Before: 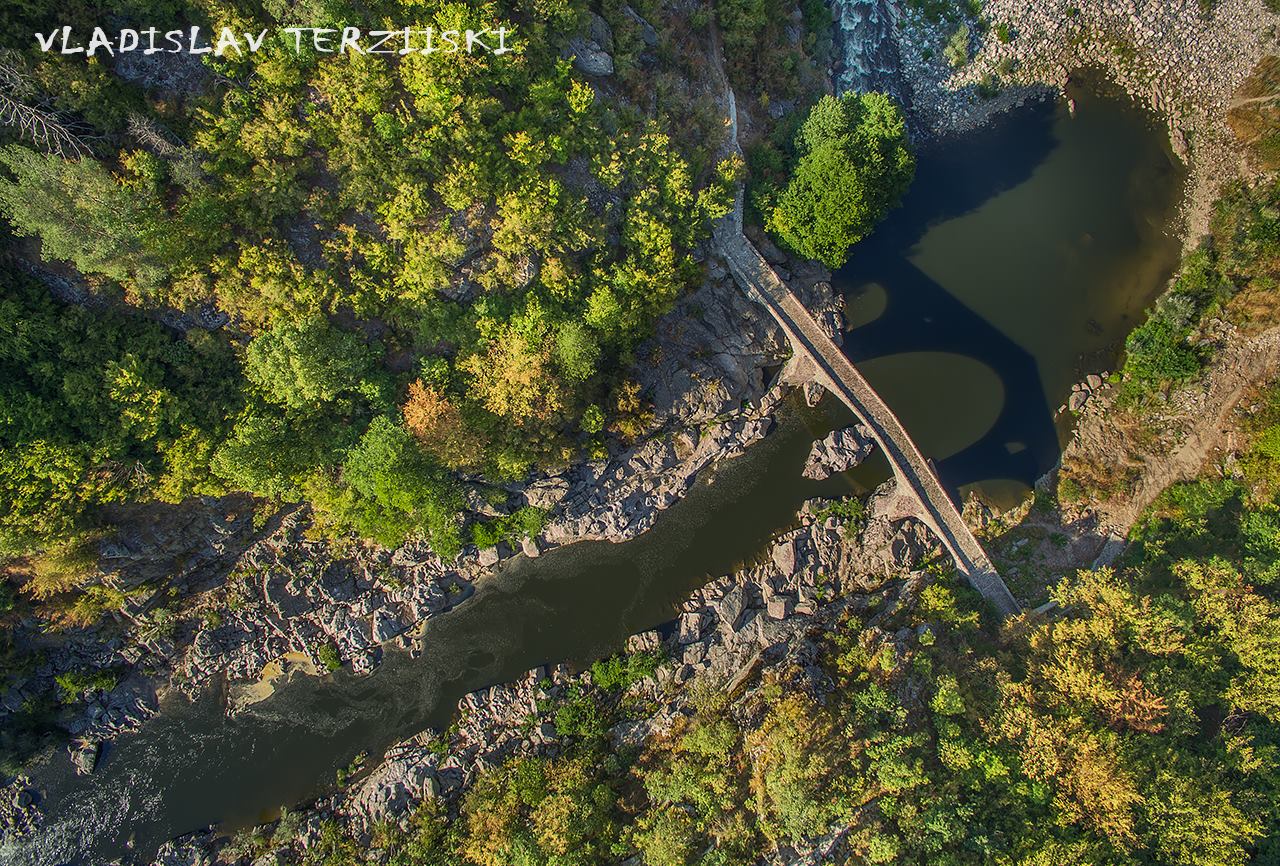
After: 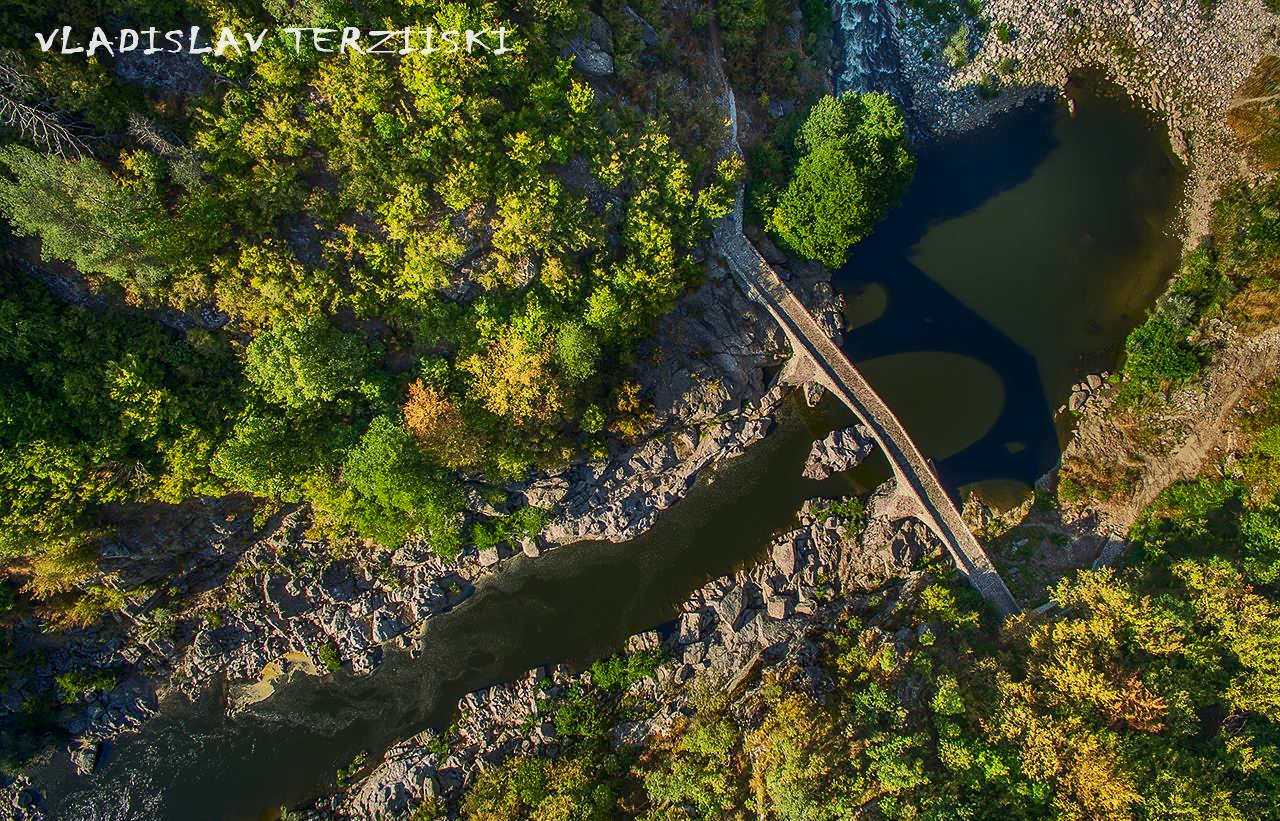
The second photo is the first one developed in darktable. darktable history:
exposure: black level correction 0.001, compensate highlight preservation false
contrast brightness saturation: contrast 0.13, brightness -0.05, saturation 0.16
crop and rotate: top 0%, bottom 5.097%
